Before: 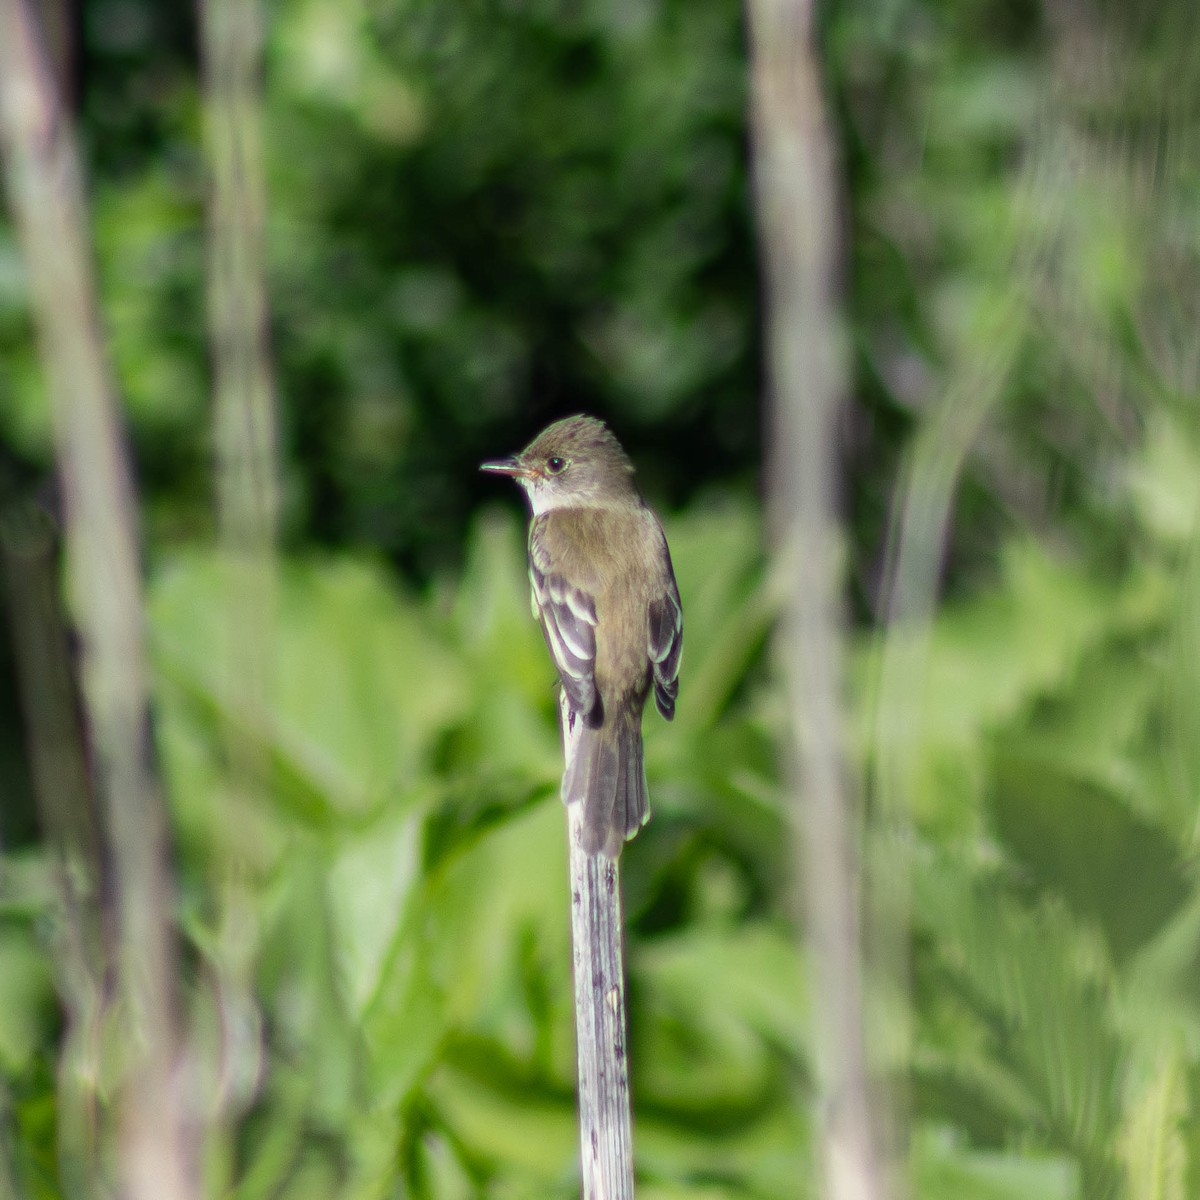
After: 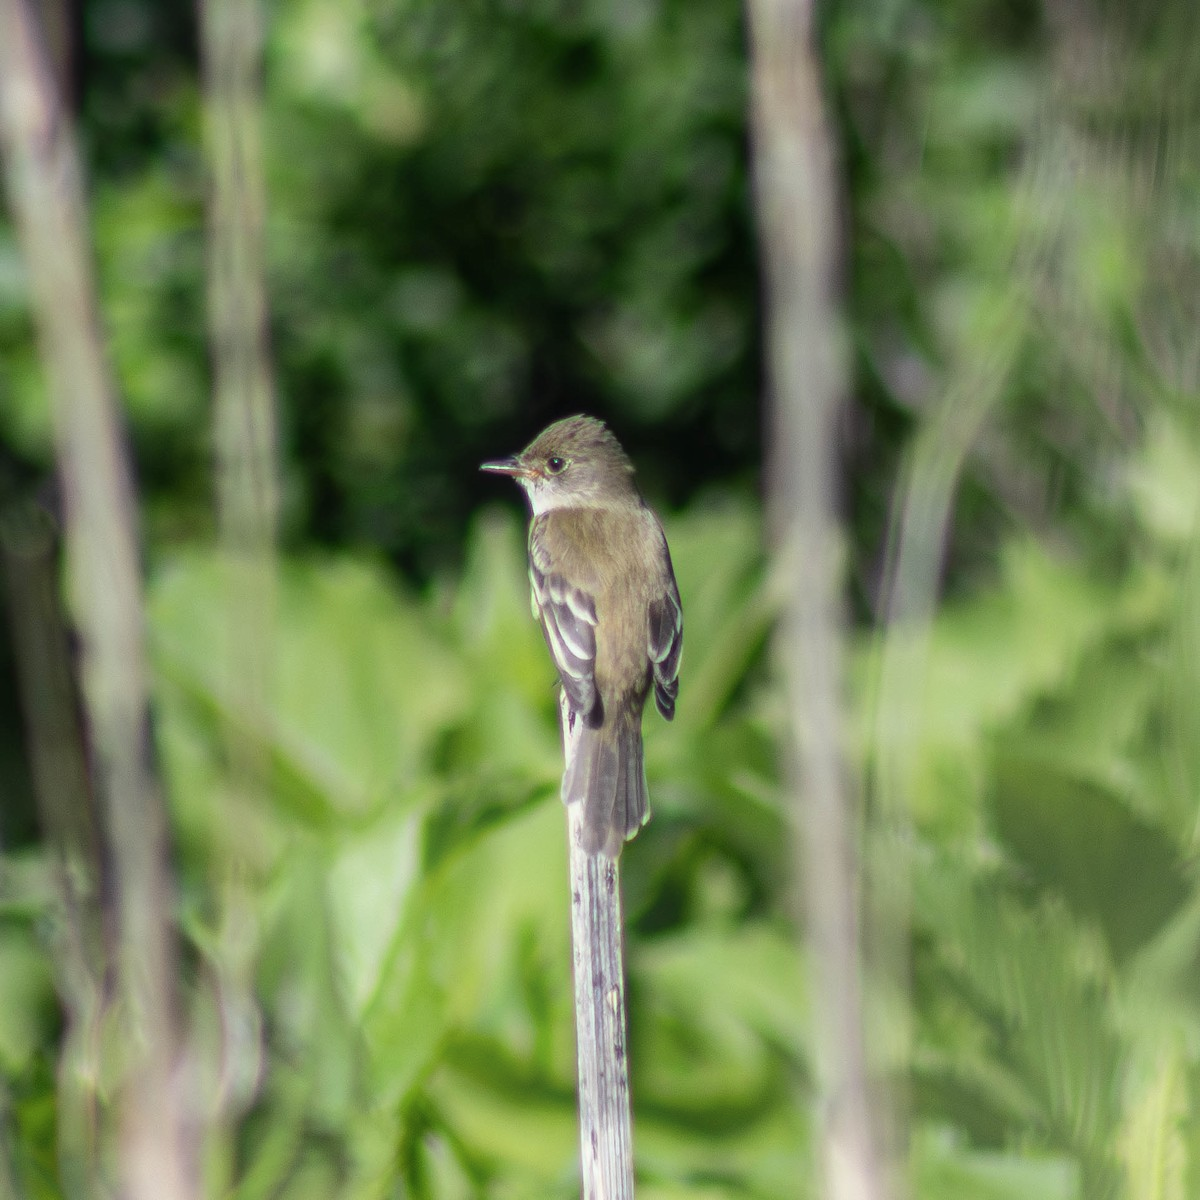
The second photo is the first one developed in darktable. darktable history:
color zones: curves: ch0 [(0.068, 0.464) (0.25, 0.5) (0.48, 0.508) (0.75, 0.536) (0.886, 0.476) (0.967, 0.456)]; ch1 [(0.066, 0.456) (0.25, 0.5) (0.616, 0.508) (0.746, 0.56) (0.934, 0.444)]
contrast brightness saturation: contrast 0.01, saturation -0.05
bloom: on, module defaults
